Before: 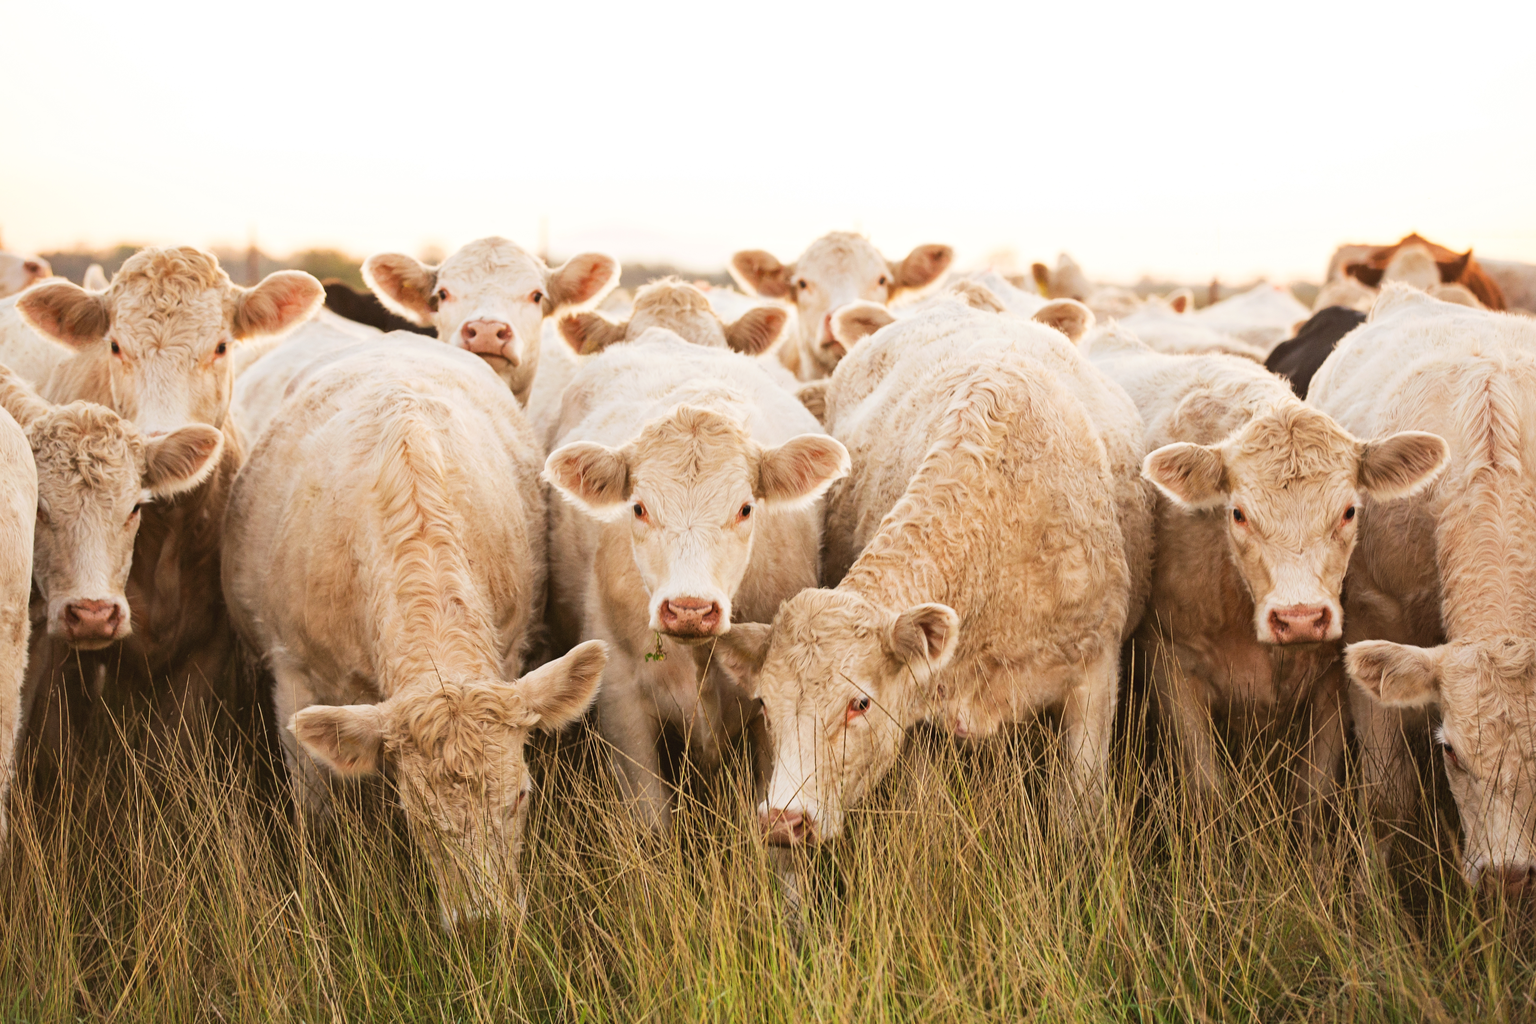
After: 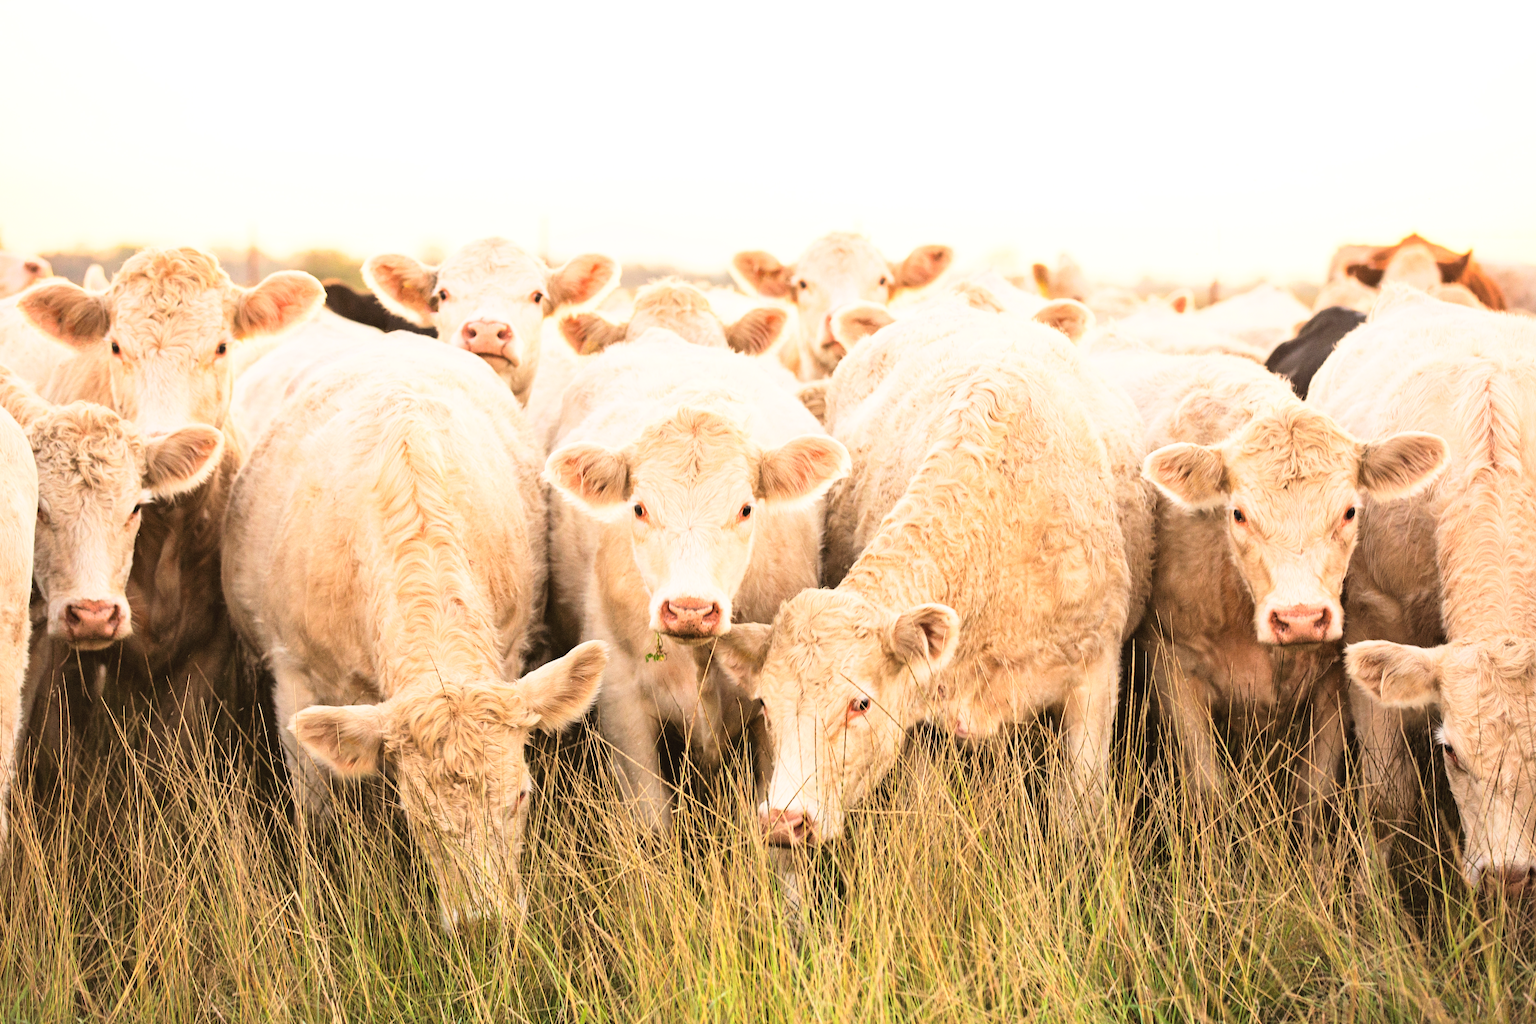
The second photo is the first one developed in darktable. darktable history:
base curve: curves: ch0 [(0, 0) (0.008, 0.007) (0.022, 0.029) (0.048, 0.089) (0.092, 0.197) (0.191, 0.399) (0.275, 0.534) (0.357, 0.65) (0.477, 0.78) (0.542, 0.833) (0.799, 0.973) (1, 1)], exposure shift 0.01
